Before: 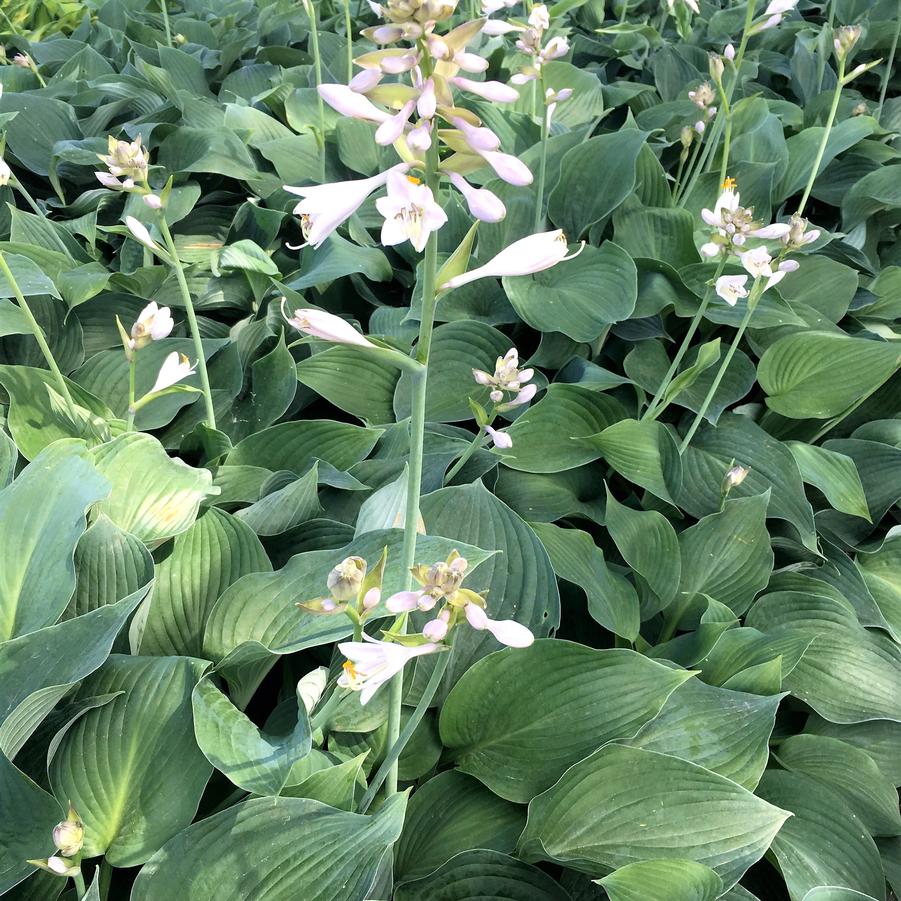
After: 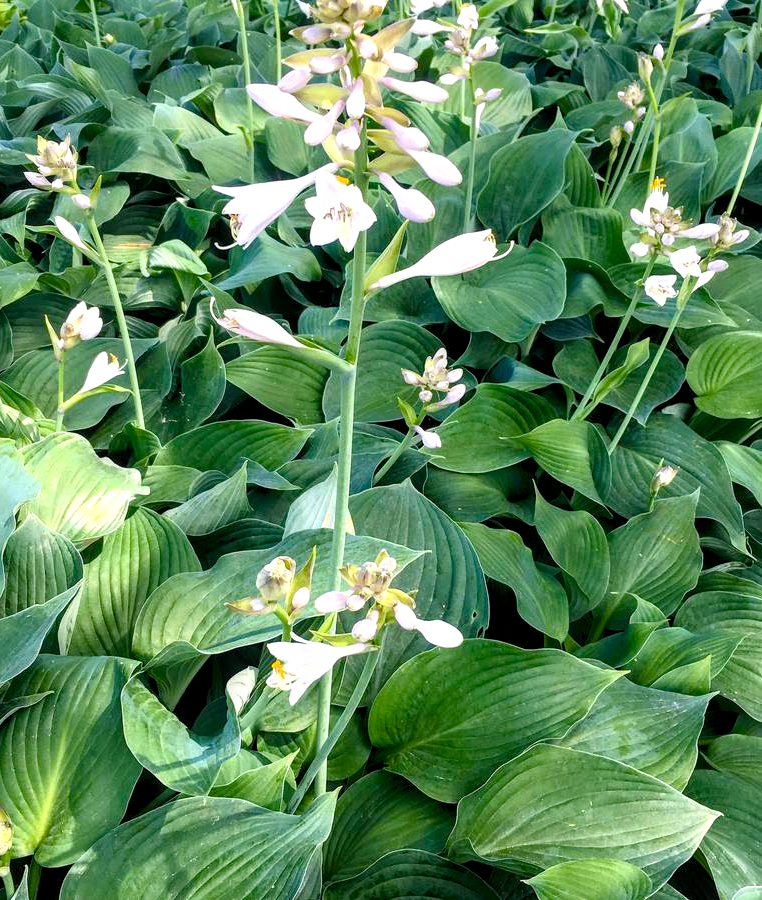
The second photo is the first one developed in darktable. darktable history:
exposure: exposure 0.131 EV, compensate exposure bias true, compensate highlight preservation false
color balance rgb: linear chroma grading › shadows 9.529%, linear chroma grading › highlights 9.899%, linear chroma grading › global chroma 14.681%, linear chroma grading › mid-tones 14.692%, perceptual saturation grading › global saturation 20%, perceptual saturation grading › highlights -25.729%, perceptual saturation grading › shadows 24.47%
crop: left 7.982%, right 7.389%
local contrast: highlights 40%, shadows 63%, detail 136%, midtone range 0.521
